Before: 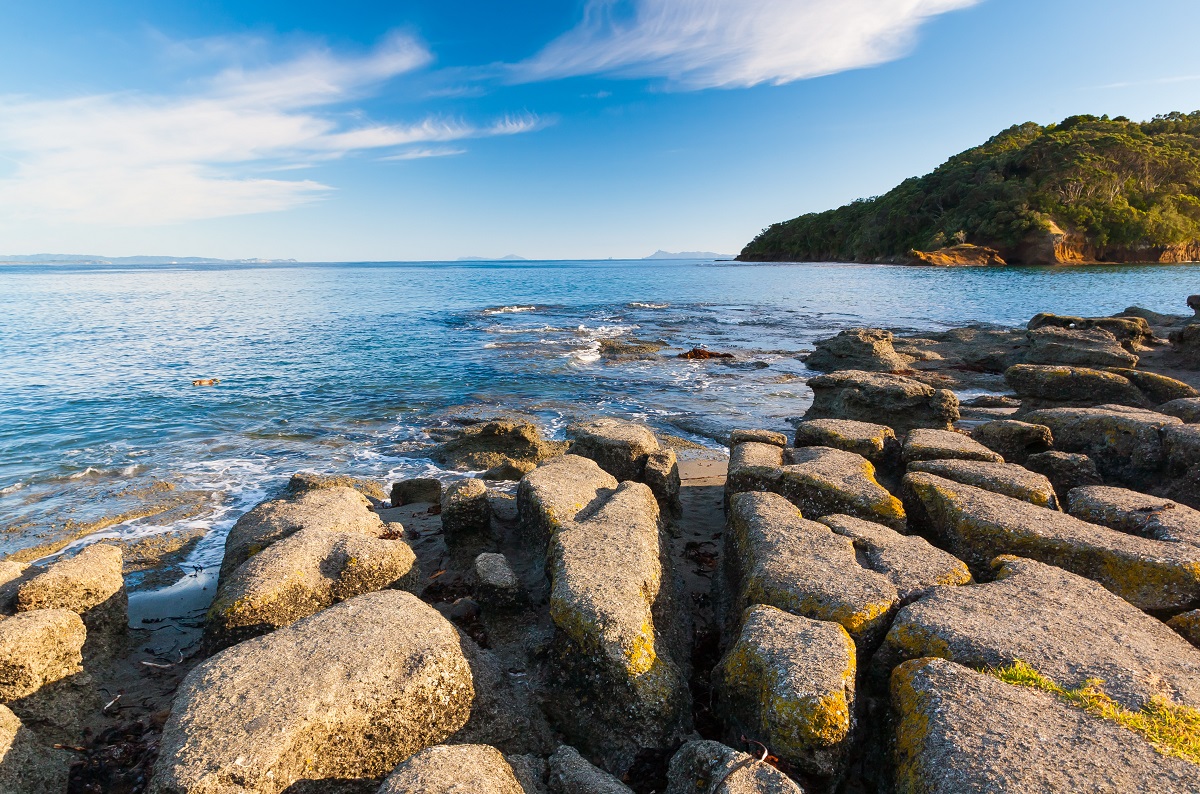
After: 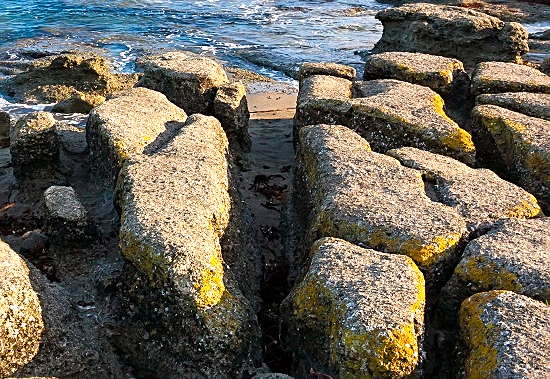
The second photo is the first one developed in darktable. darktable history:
haze removal: compatibility mode true, adaptive false
sharpen: on, module defaults
exposure: black level correction 0.001, exposure 0.5 EV, compensate exposure bias true, compensate highlight preservation false
crop: left 35.957%, top 46.256%, right 18.208%, bottom 5.956%
